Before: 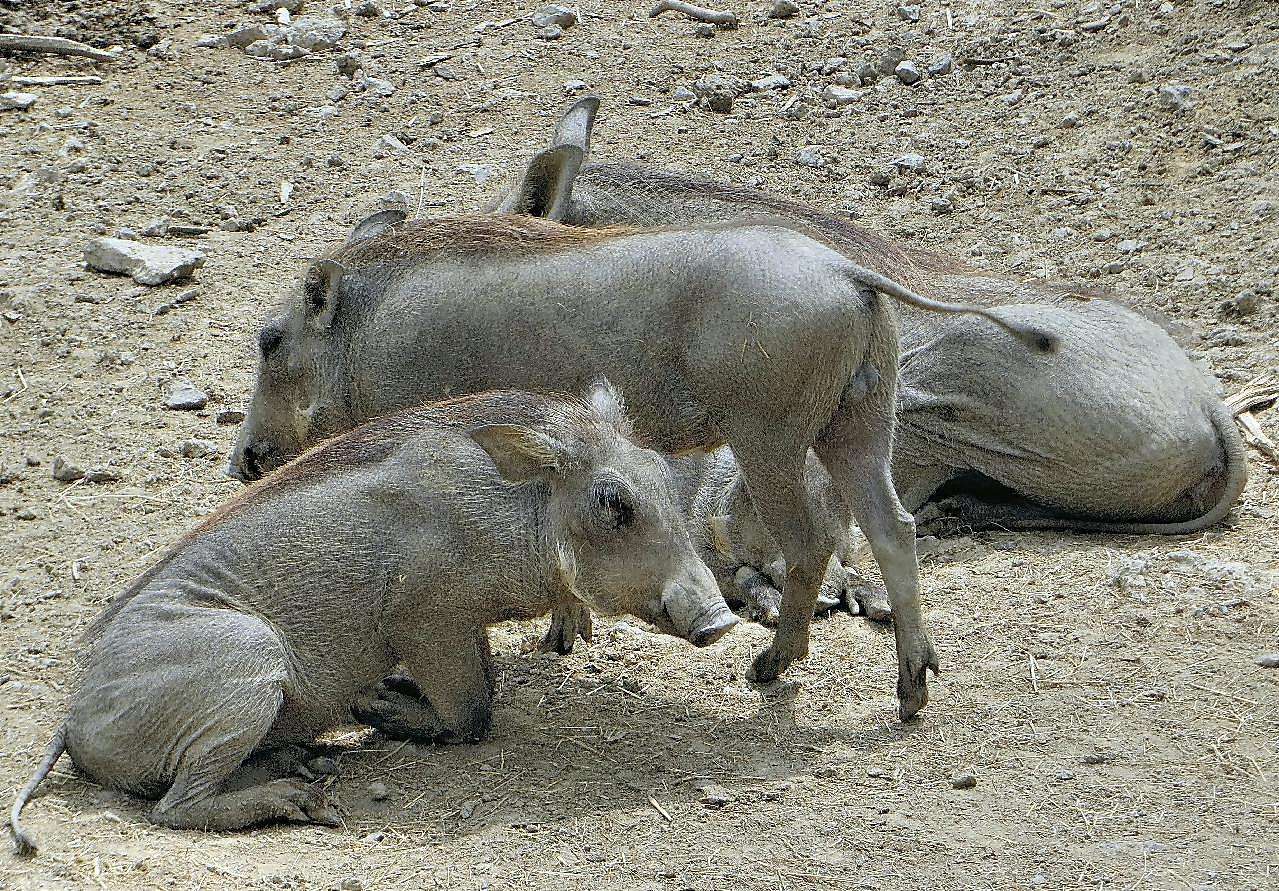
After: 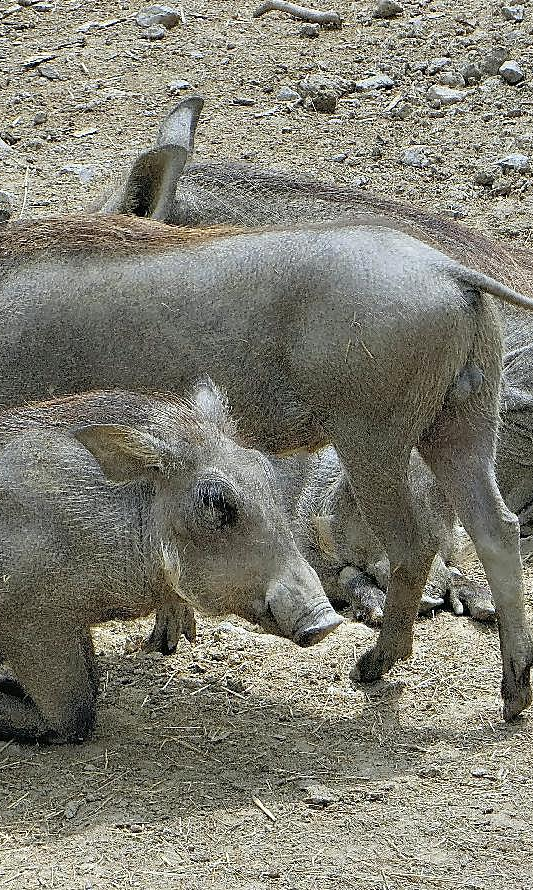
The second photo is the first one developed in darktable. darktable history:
crop: left 30.999%, right 27.283%
